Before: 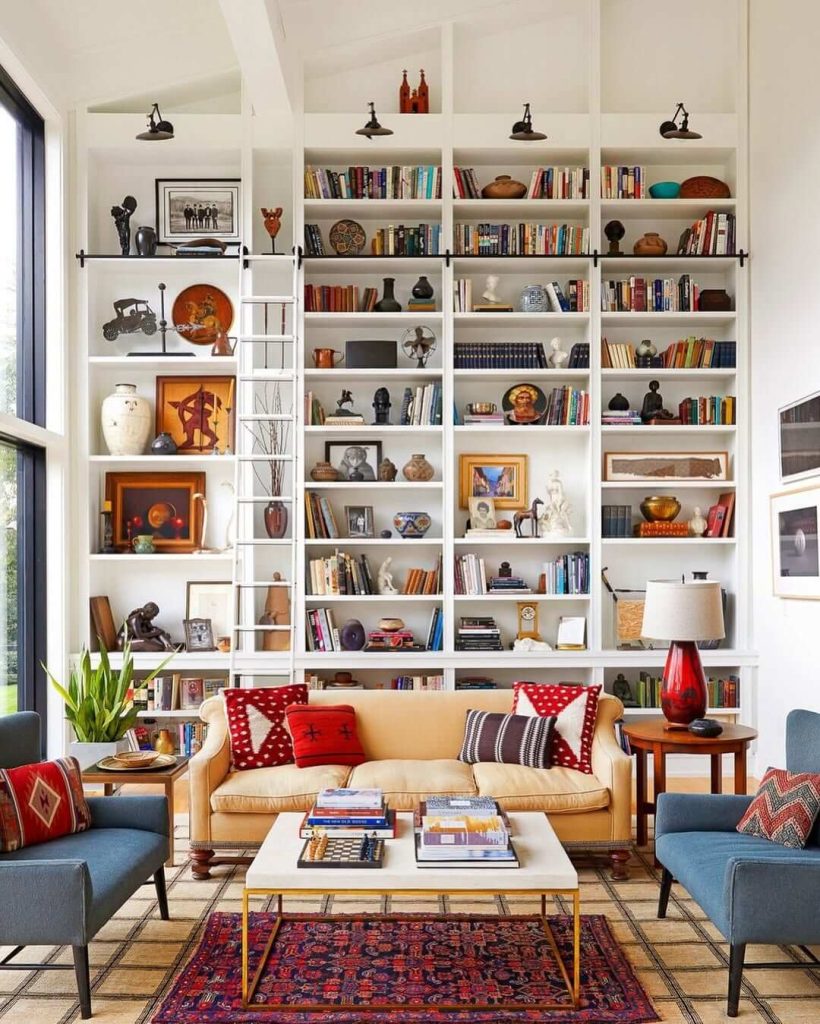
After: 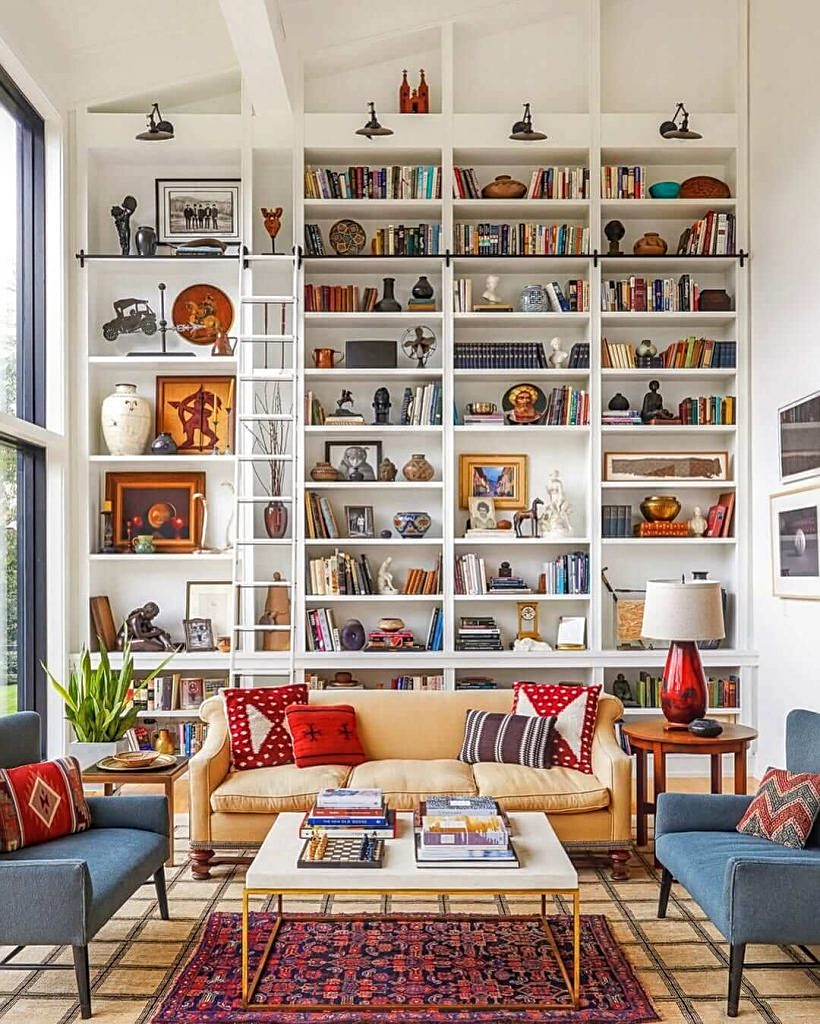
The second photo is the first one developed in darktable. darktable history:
local contrast: highlights 0%, shadows 0%, detail 133%
sharpen: on, module defaults
